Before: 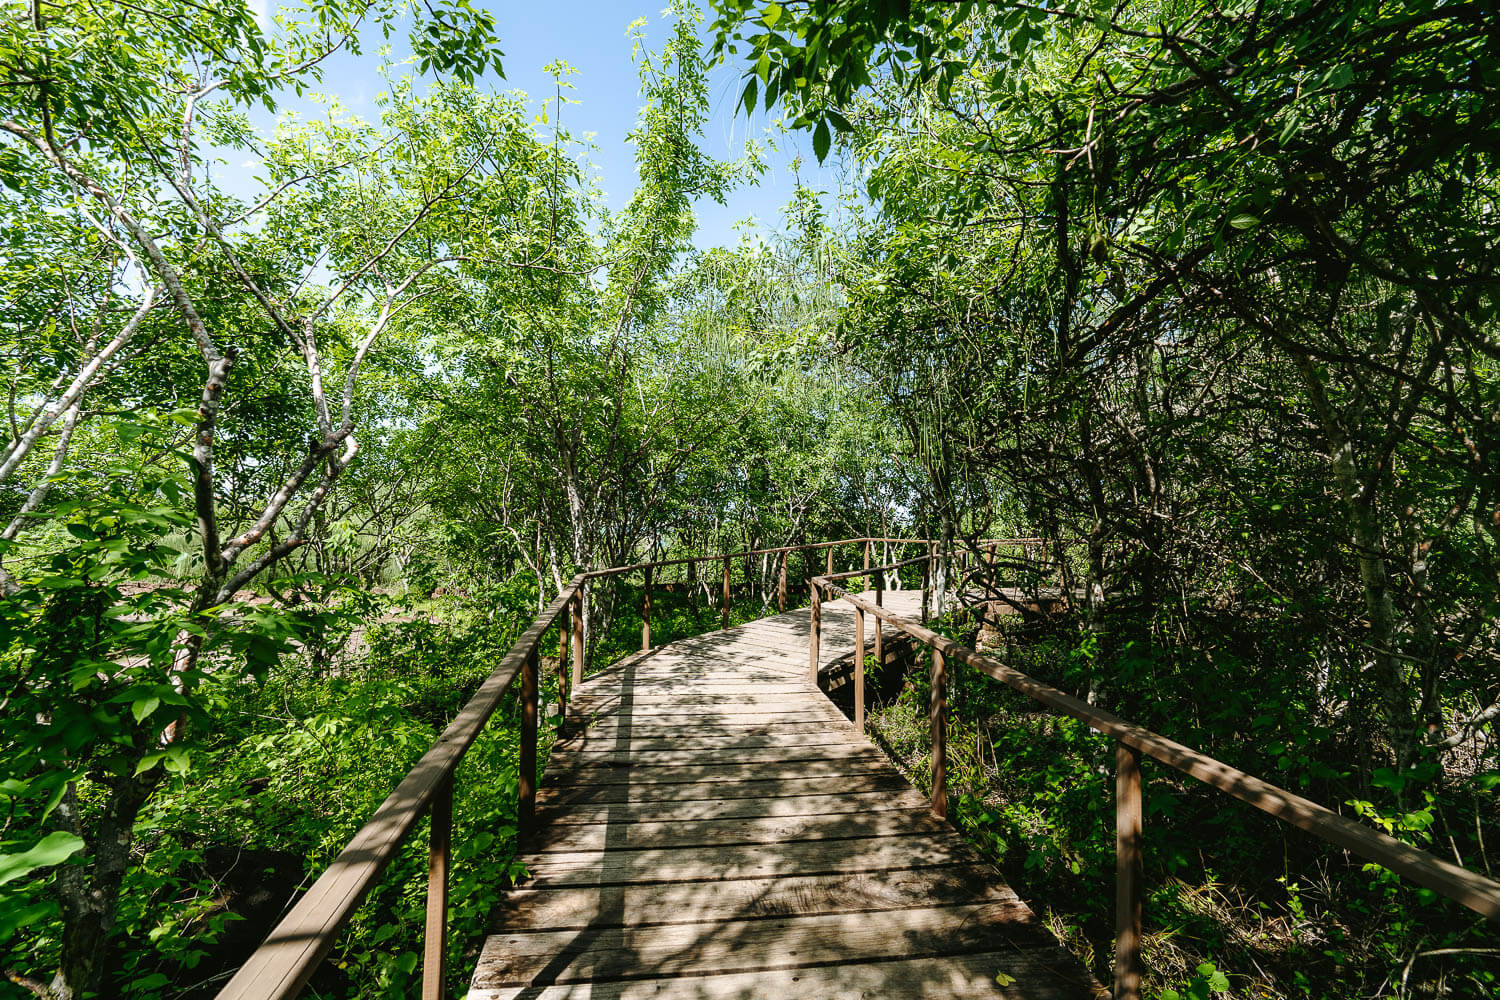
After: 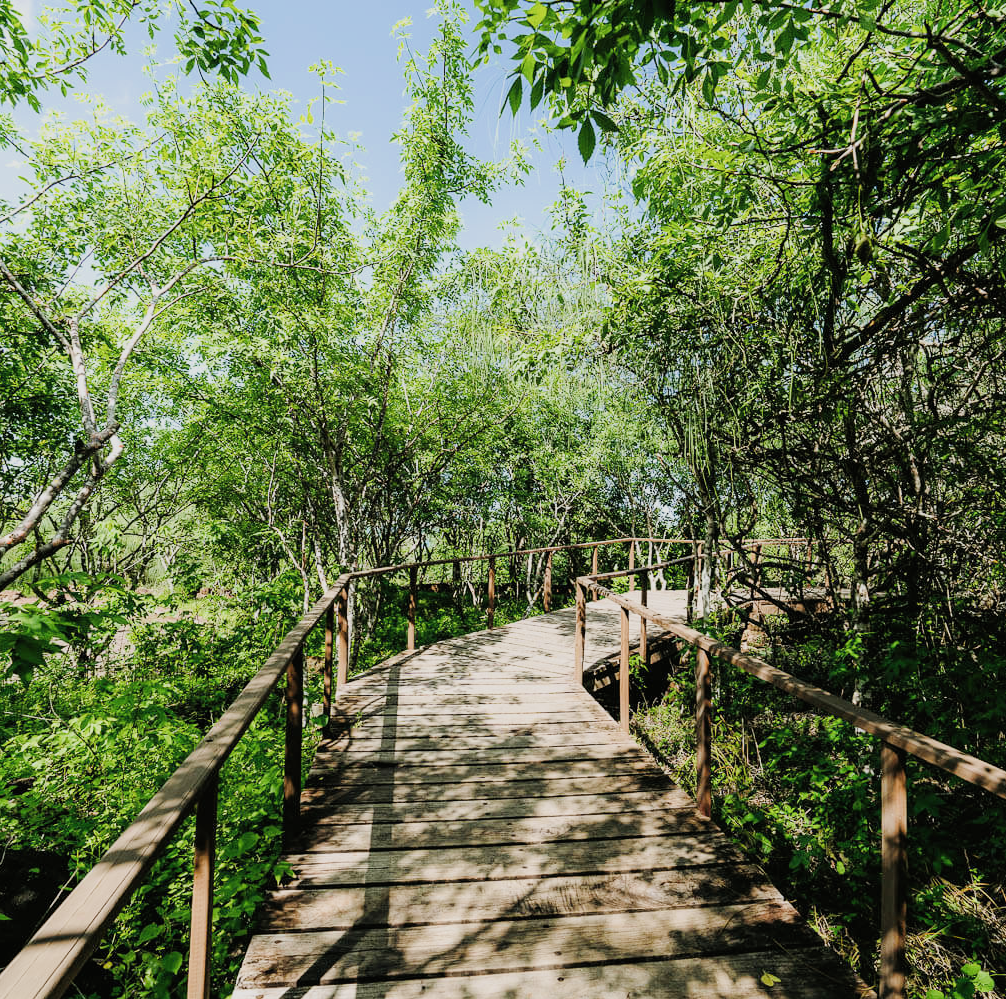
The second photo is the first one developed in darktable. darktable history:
exposure: black level correction -0.002, exposure 0.715 EV, compensate highlight preservation false
crop and rotate: left 15.685%, right 17.237%
filmic rgb: black relative exposure -7.22 EV, white relative exposure 5.38 EV, hardness 3.02
